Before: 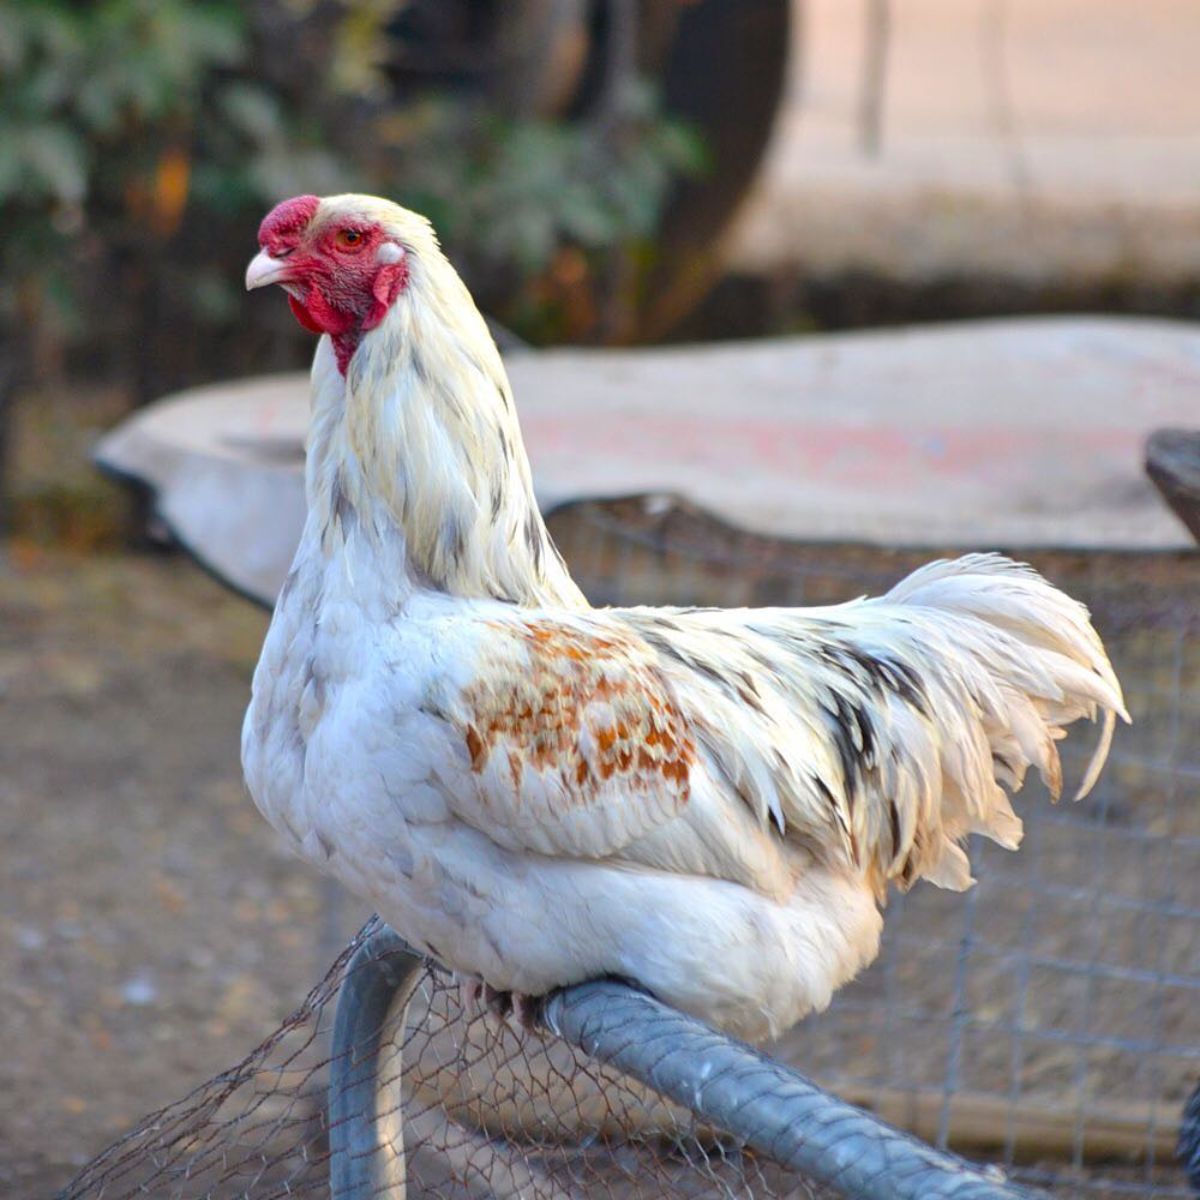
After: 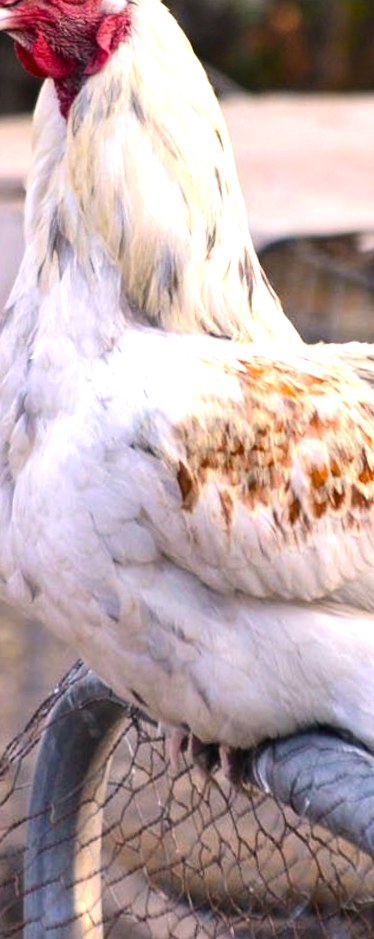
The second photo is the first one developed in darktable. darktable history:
crop and rotate: left 21.77%, top 18.528%, right 44.676%, bottom 2.997%
color correction: highlights a* 11.96, highlights b* 11.58
rotate and perspective: rotation 0.215°, lens shift (vertical) -0.139, crop left 0.069, crop right 0.939, crop top 0.002, crop bottom 0.996
tone equalizer: -8 EV -0.75 EV, -7 EV -0.7 EV, -6 EV -0.6 EV, -5 EV -0.4 EV, -3 EV 0.4 EV, -2 EV 0.6 EV, -1 EV 0.7 EV, +0 EV 0.75 EV, edges refinement/feathering 500, mask exposure compensation -1.57 EV, preserve details no
contrast brightness saturation: saturation -0.05
